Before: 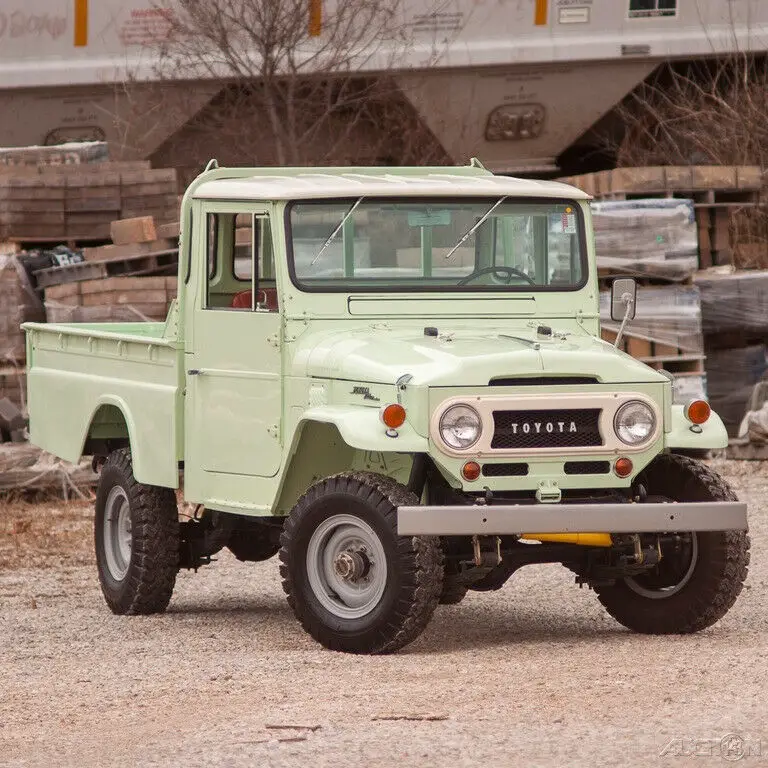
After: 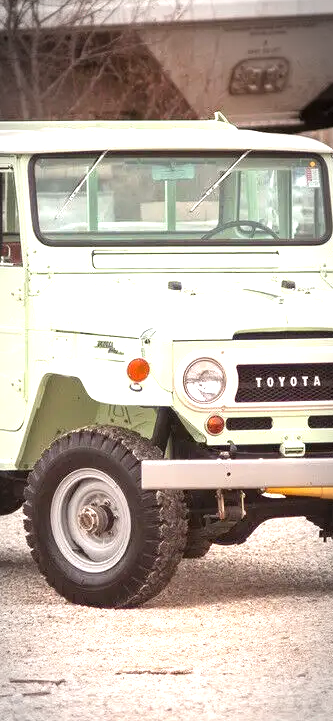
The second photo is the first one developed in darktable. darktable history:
exposure: black level correction 0, exposure 1.2 EV, compensate exposure bias true, compensate highlight preservation false
crop: left 33.452%, top 6.025%, right 23.155%
vignetting: automatic ratio true
